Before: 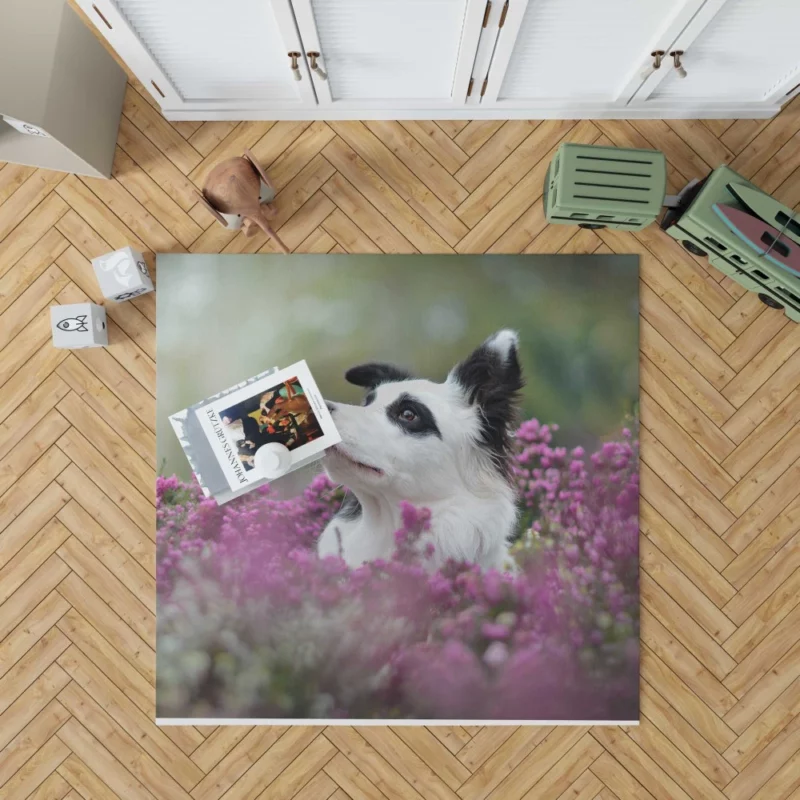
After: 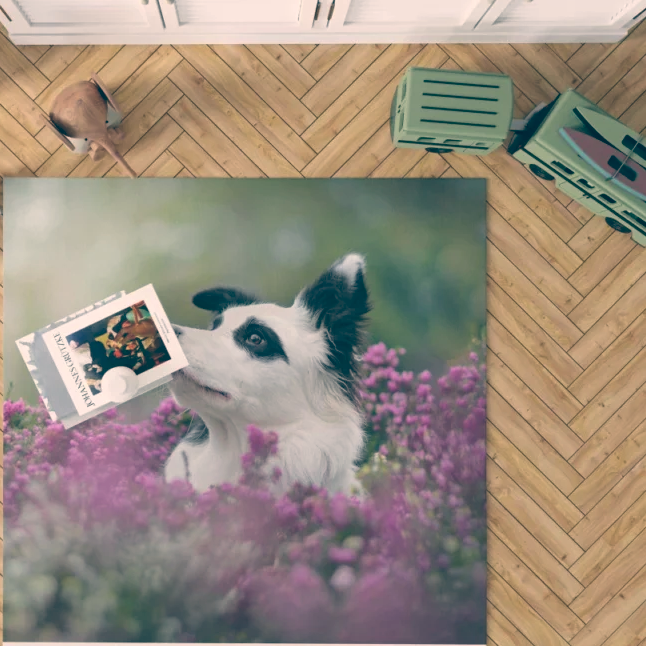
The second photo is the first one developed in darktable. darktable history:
crop: left 19.159%, top 9.58%, bottom 9.58%
color balance: lift [1.006, 0.985, 1.002, 1.015], gamma [1, 0.953, 1.008, 1.047], gain [1.076, 1.13, 1.004, 0.87]
contrast equalizer: y [[0.5, 0.5, 0.472, 0.5, 0.5, 0.5], [0.5 ×6], [0.5 ×6], [0 ×6], [0 ×6]]
